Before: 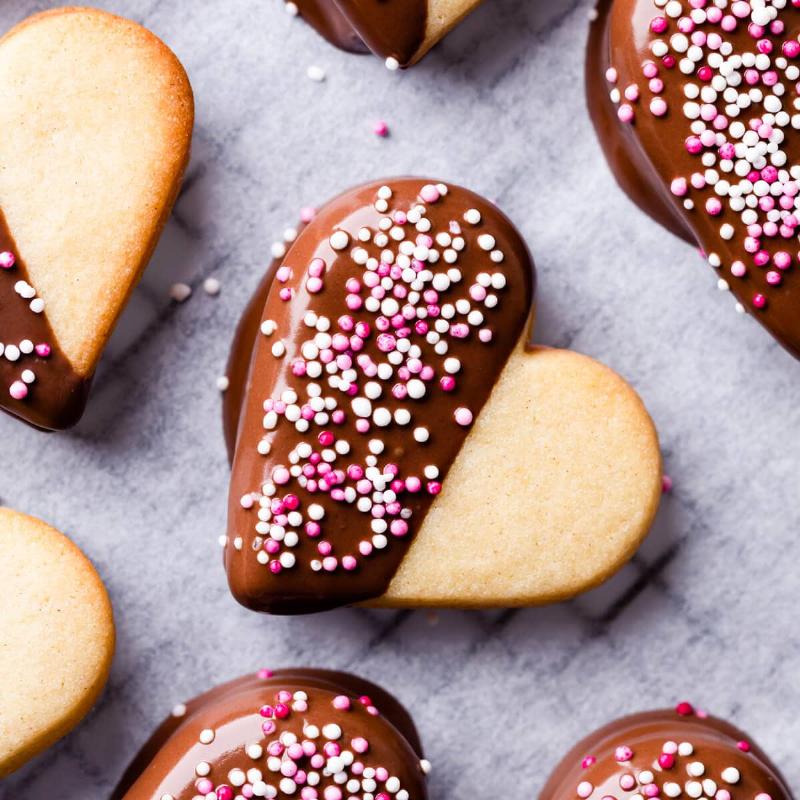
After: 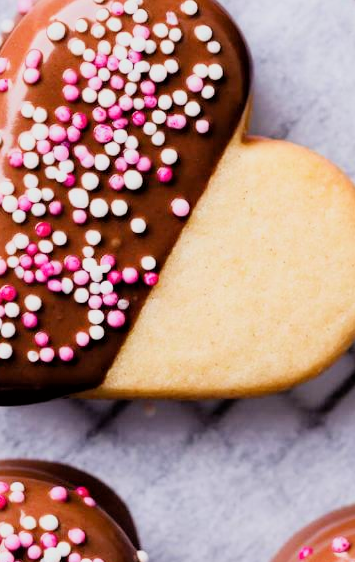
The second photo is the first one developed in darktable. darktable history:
filmic rgb: black relative exposure -7.65 EV, white relative exposure 4.56 EV, hardness 3.61, color science v6 (2022)
crop: left 35.432%, top 26.233%, right 20.145%, bottom 3.432%
local contrast: mode bilateral grid, contrast 10, coarseness 25, detail 110%, midtone range 0.2
exposure: exposure 0.6 EV, compensate highlight preservation false
